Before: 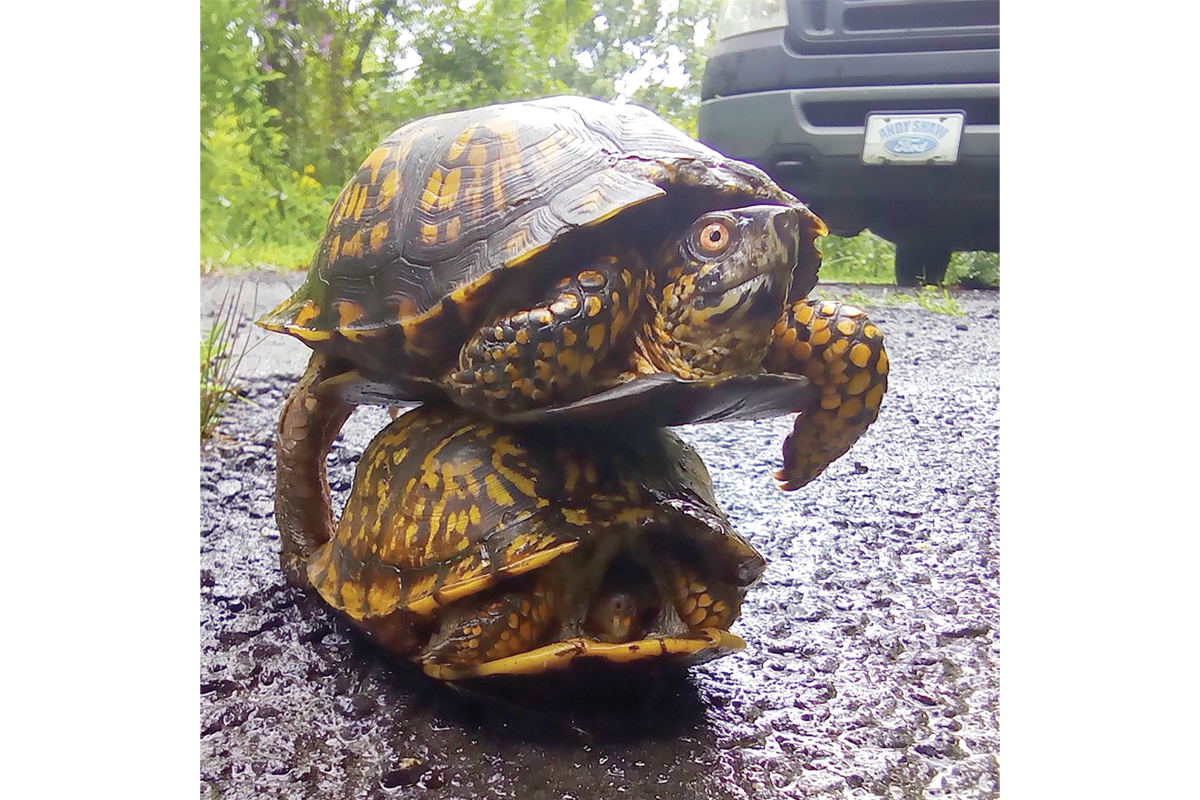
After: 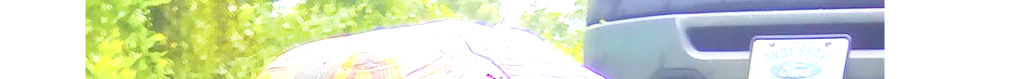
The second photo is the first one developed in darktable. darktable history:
contrast equalizer: y [[0.5 ×6], [0.5 ×6], [0.5 ×6], [0 ×6], [0, 0, 0, 0.581, 0.011, 0]]
tone equalizer: -8 EV -0.75 EV, -7 EV -0.7 EV, -6 EV -0.6 EV, -5 EV -0.4 EV, -3 EV 0.4 EV, -2 EV 0.6 EV, -1 EV 0.7 EV, +0 EV 0.75 EV, edges refinement/feathering 500, mask exposure compensation -1.57 EV, preserve details no
crop and rotate: left 9.644%, top 9.491%, right 6.021%, bottom 80.509%
contrast brightness saturation: contrast 0.1, brightness 0.3, saturation 0.14
velvia: strength 74%
